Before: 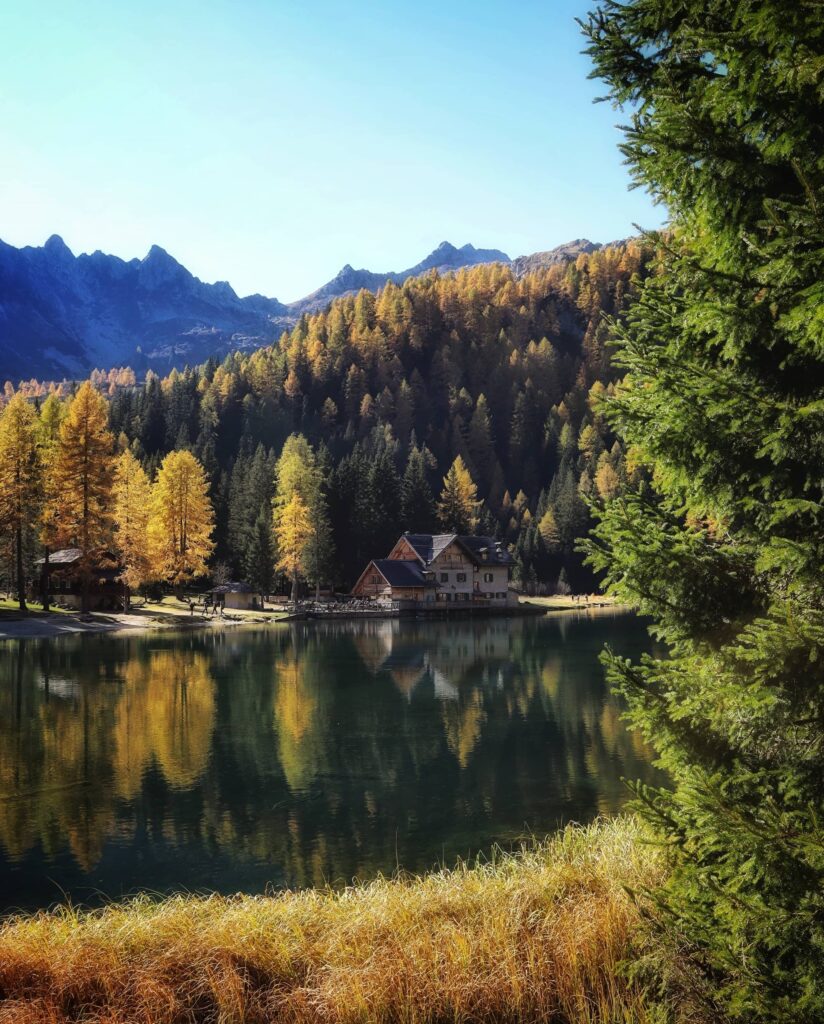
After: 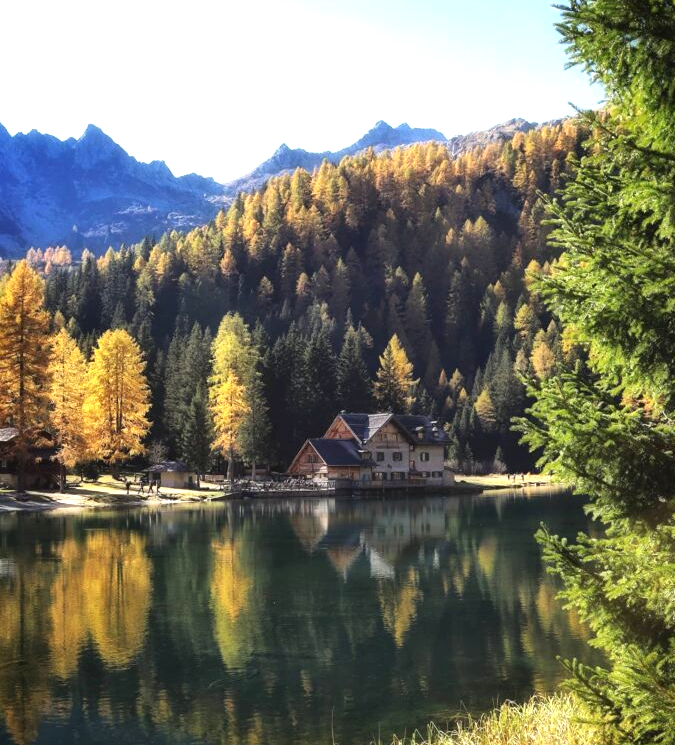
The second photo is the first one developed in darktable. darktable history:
crop: left 7.856%, top 11.836%, right 10.12%, bottom 15.387%
exposure: exposure 0.77 EV, compensate highlight preservation false
